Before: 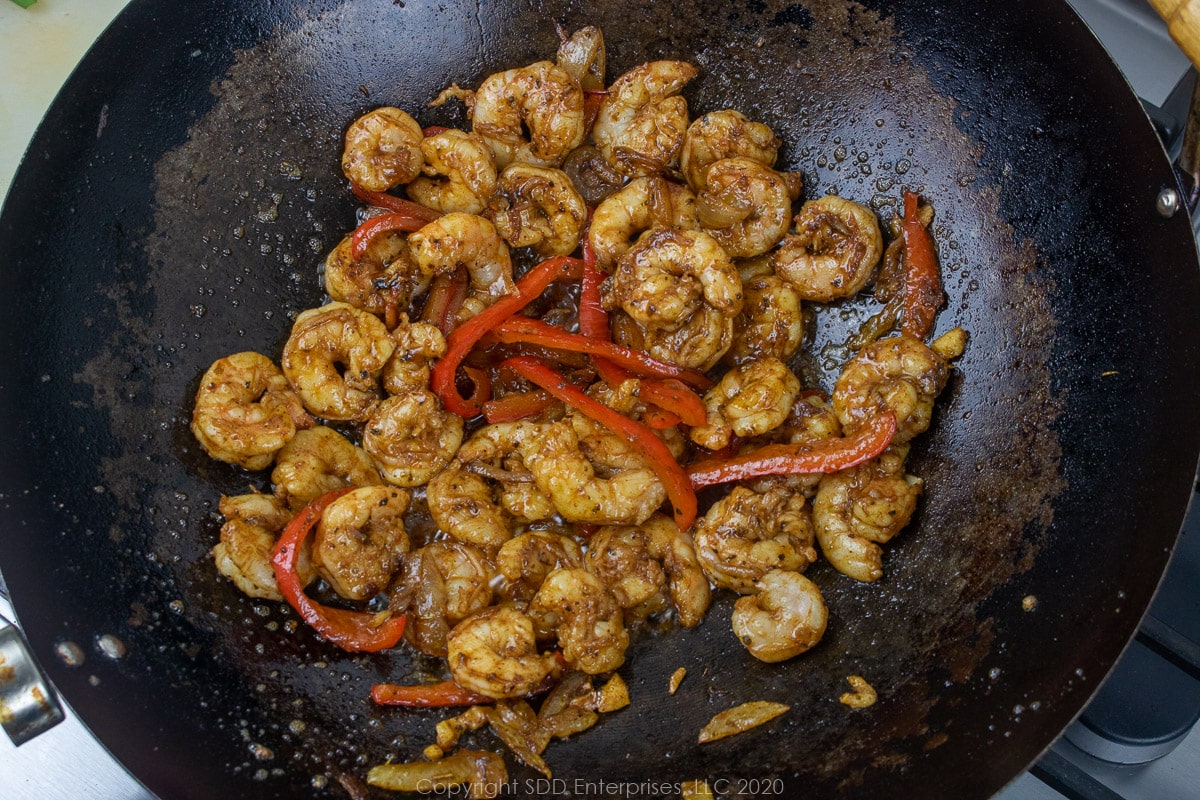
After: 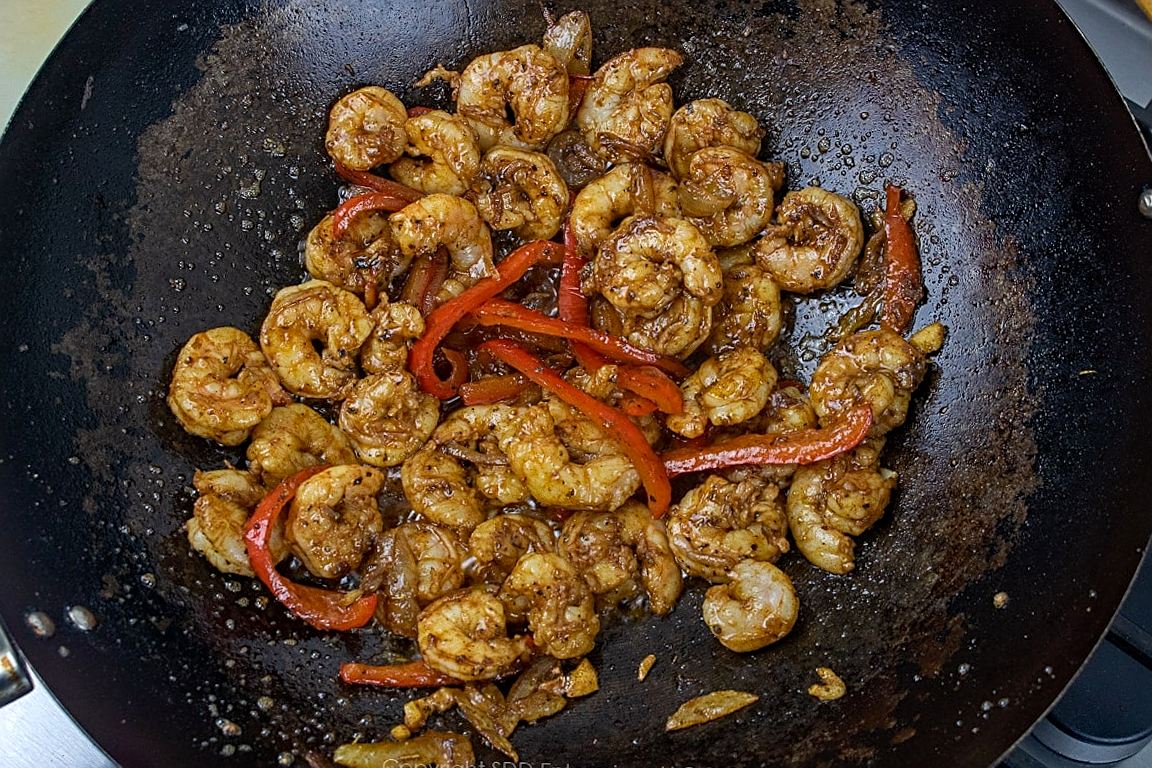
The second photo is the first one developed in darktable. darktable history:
crop and rotate: angle -1.57°
contrast equalizer: octaves 7, y [[0.5, 0.502, 0.506, 0.511, 0.52, 0.537], [0.5 ×6], [0.505, 0.509, 0.518, 0.534, 0.553, 0.561], [0 ×6], [0 ×6]]
haze removal: compatibility mode true, adaptive false
sharpen: on, module defaults
